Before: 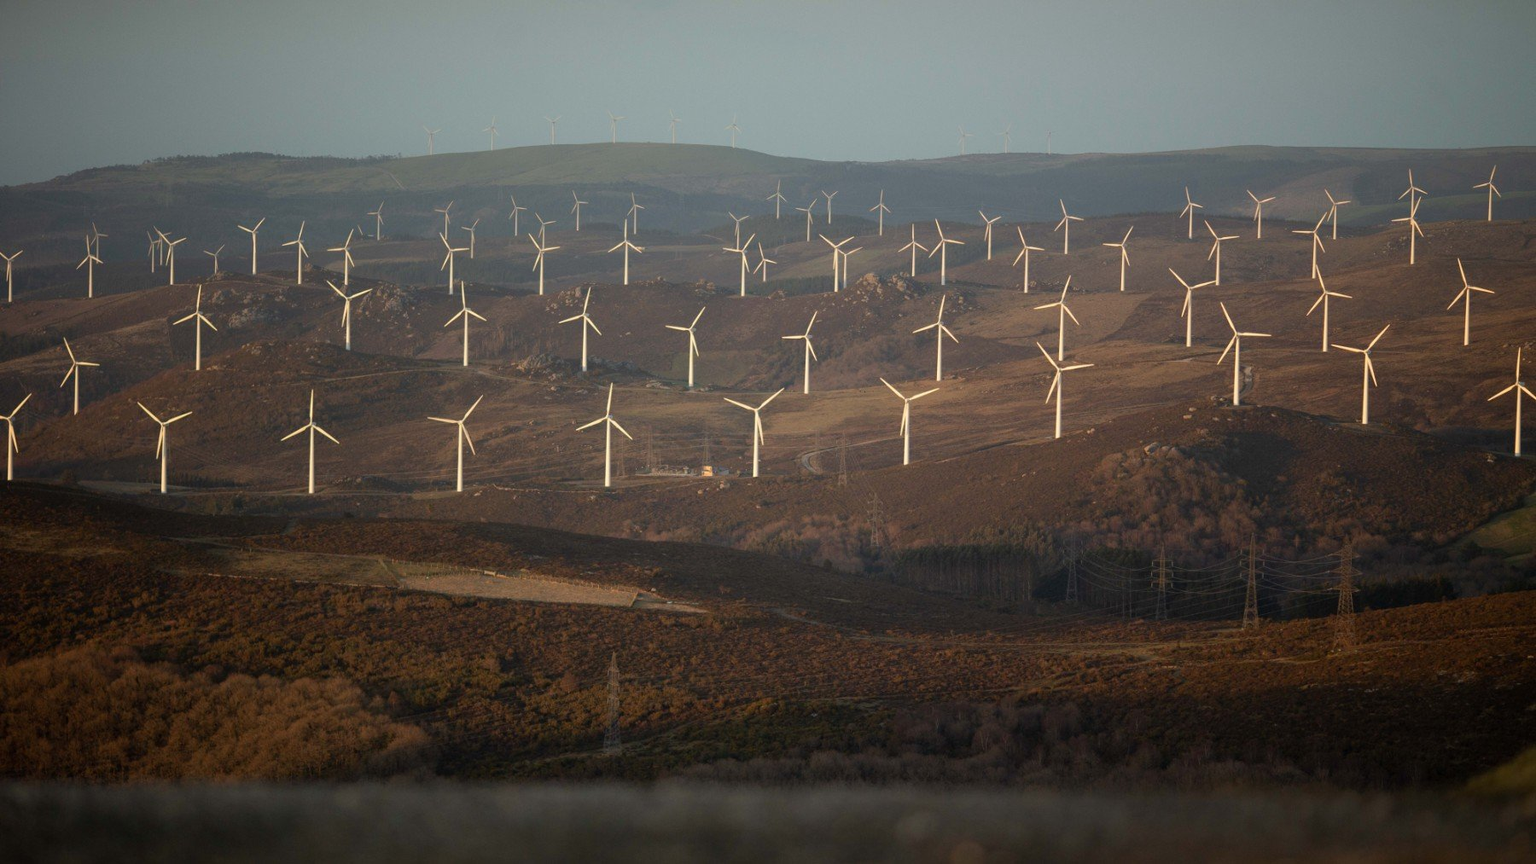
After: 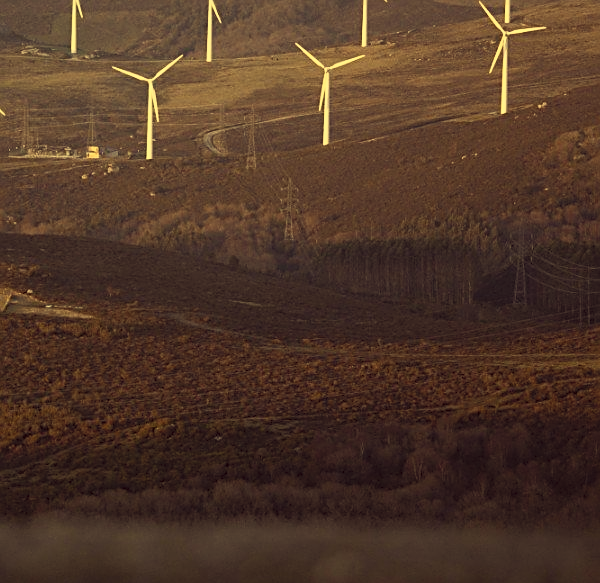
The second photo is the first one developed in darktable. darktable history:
haze removal: compatibility mode true, adaptive false
crop: left 40.894%, top 39.56%, right 25.726%, bottom 2.87%
sharpen: on, module defaults
color correction: highlights a* -0.383, highlights b* 39.89, shadows a* 9.85, shadows b* -0.958
contrast brightness saturation: contrast 0.445, brightness 0.553, saturation -0.183
exposure: black level correction 0, exposure -0.842 EV, compensate highlight preservation false
